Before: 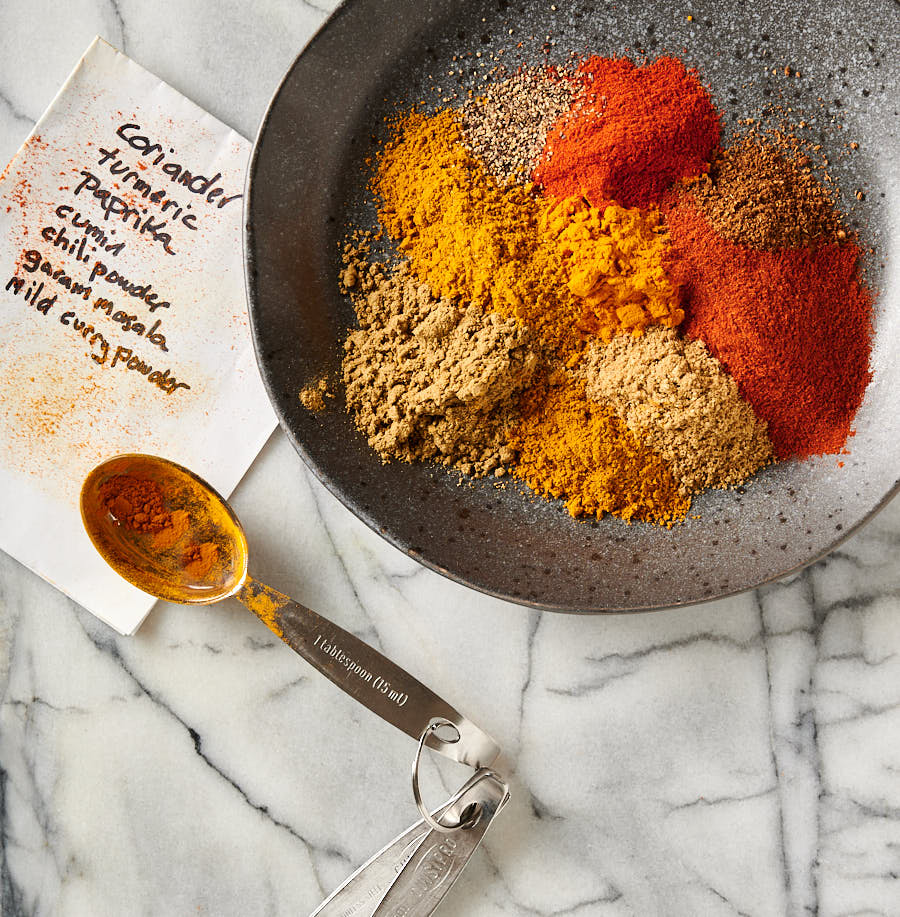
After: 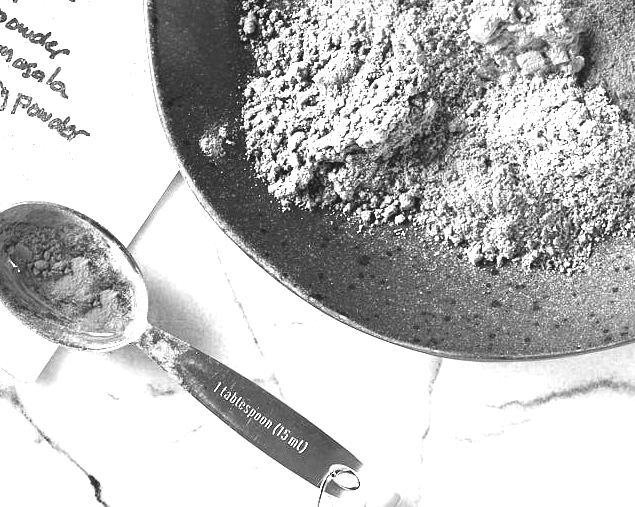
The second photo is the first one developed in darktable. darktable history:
crop: left 11.123%, top 27.61%, right 18.3%, bottom 17.034%
color balance: lift [1.001, 0.997, 0.99, 1.01], gamma [1.007, 1, 0.975, 1.025], gain [1, 1.065, 1.052, 0.935], contrast 13.25%
exposure: black level correction -0.002, exposure 1.115 EV, compensate highlight preservation false
contrast brightness saturation: contrast -0.08, brightness -0.04, saturation -0.11
monochrome: on, module defaults
color balance rgb: shadows lift › chroma 9.92%, shadows lift › hue 45.12°, power › luminance 3.26%, power › hue 231.93°, global offset › luminance 0.4%, global offset › chroma 0.21%, global offset › hue 255.02°
